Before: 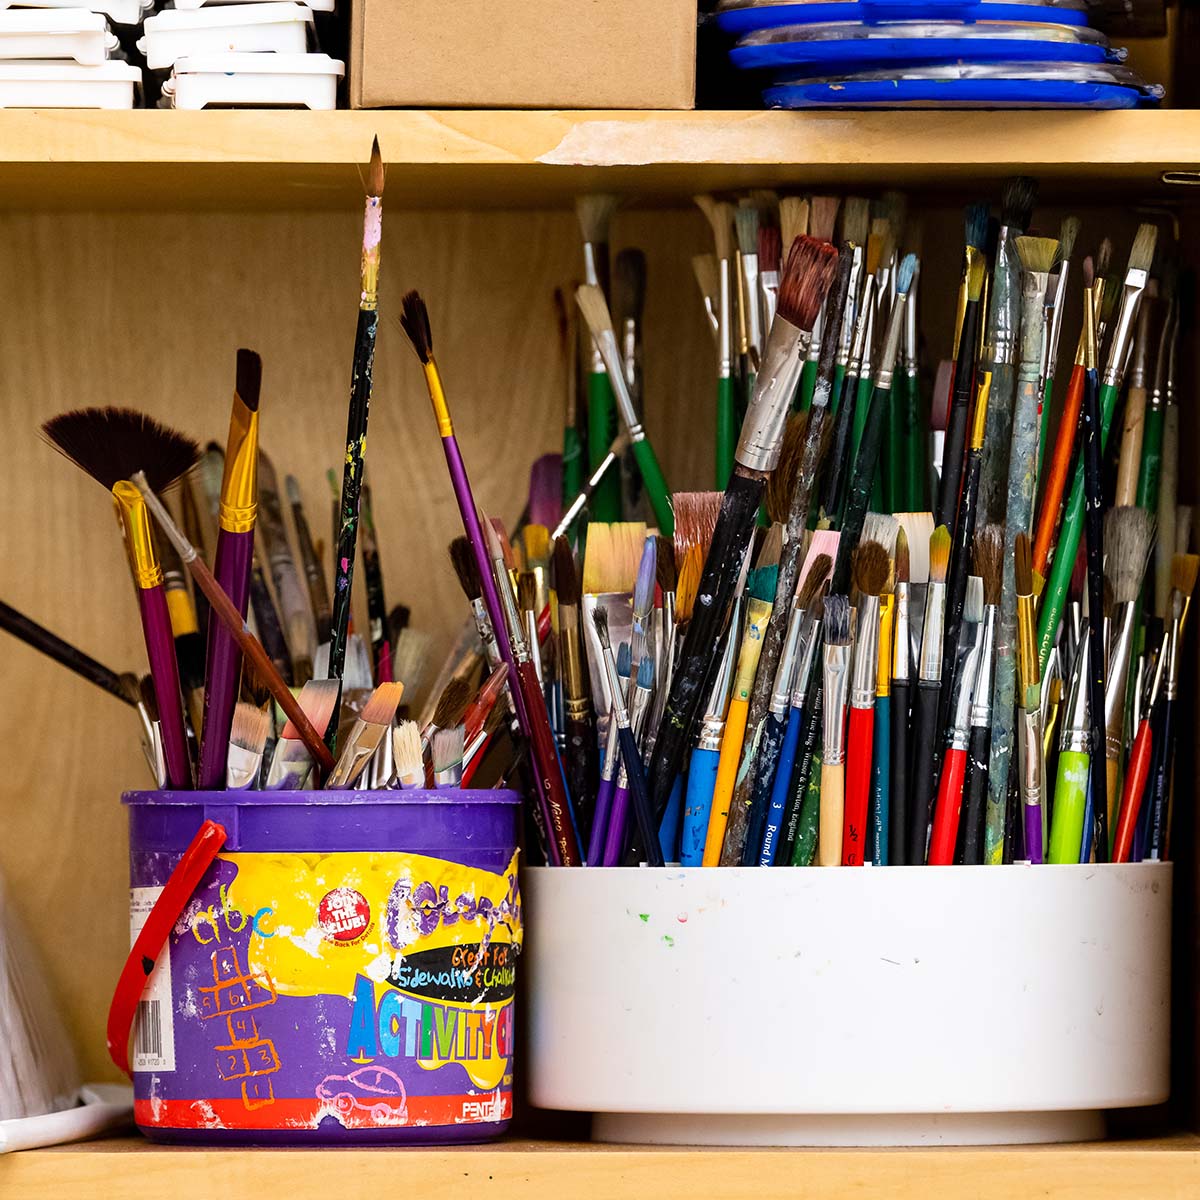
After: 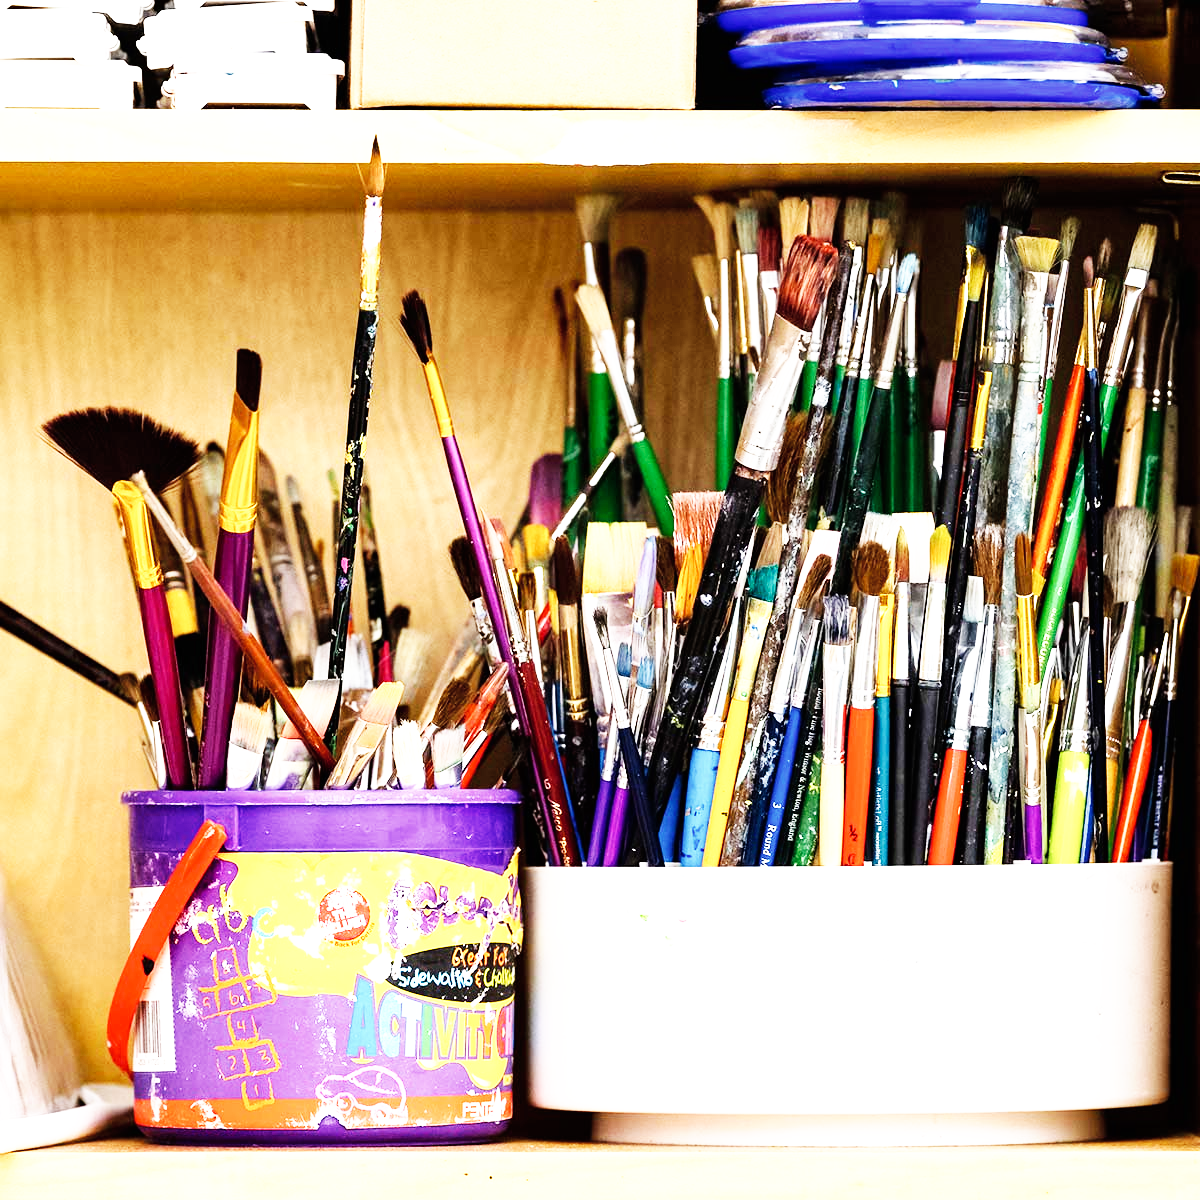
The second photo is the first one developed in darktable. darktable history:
contrast brightness saturation: saturation -0.17
base curve: curves: ch0 [(0, 0) (0.007, 0.004) (0.027, 0.03) (0.046, 0.07) (0.207, 0.54) (0.442, 0.872) (0.673, 0.972) (1, 1)], preserve colors none
exposure: exposure 0.785 EV, compensate highlight preservation false
